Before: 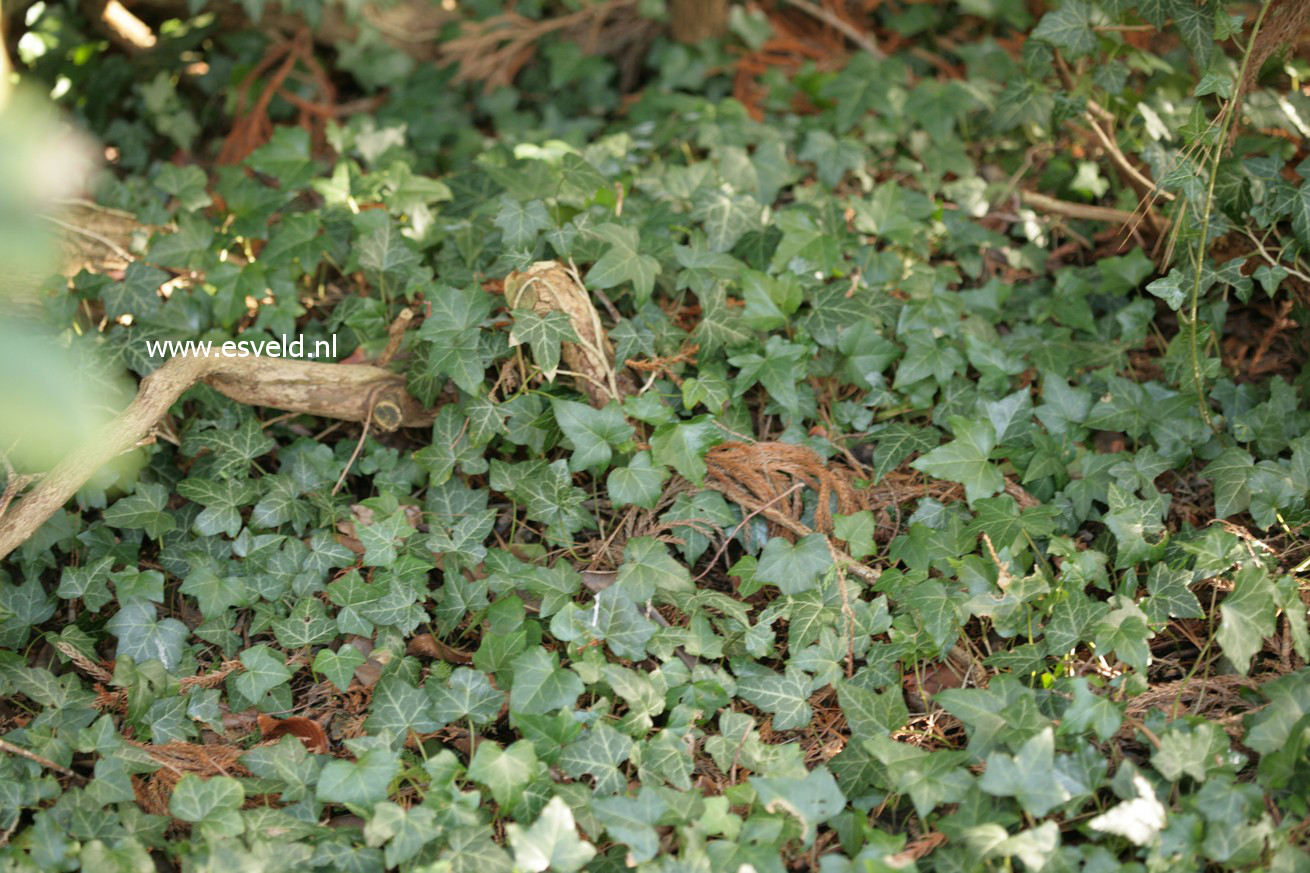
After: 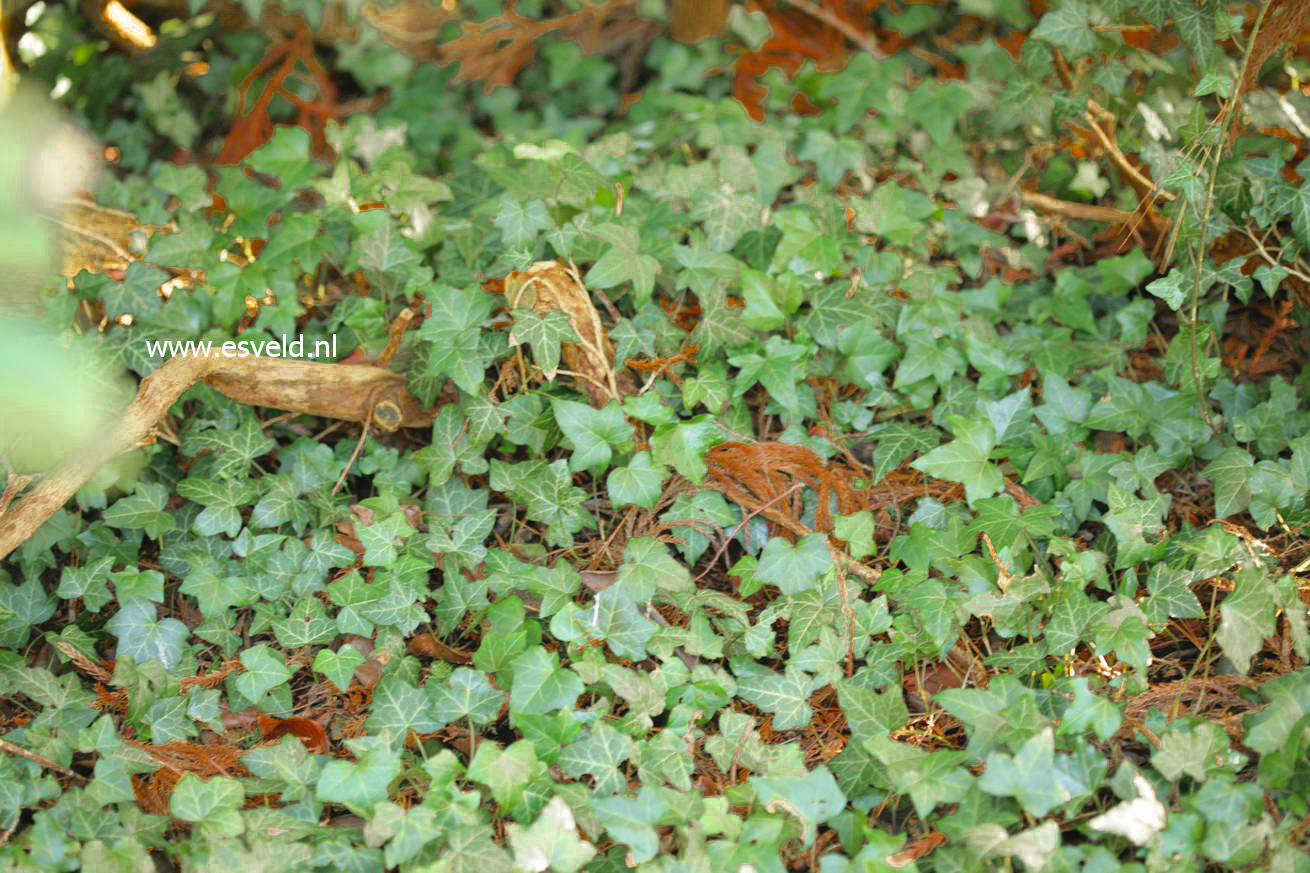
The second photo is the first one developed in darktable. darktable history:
contrast brightness saturation: contrast 0.066, brightness 0.172, saturation 0.403
color zones: curves: ch0 [(0.11, 0.396) (0.195, 0.36) (0.25, 0.5) (0.303, 0.412) (0.357, 0.544) (0.75, 0.5) (0.967, 0.328)]; ch1 [(0, 0.468) (0.112, 0.512) (0.202, 0.6) (0.25, 0.5) (0.307, 0.352) (0.357, 0.544) (0.75, 0.5) (0.963, 0.524)]
